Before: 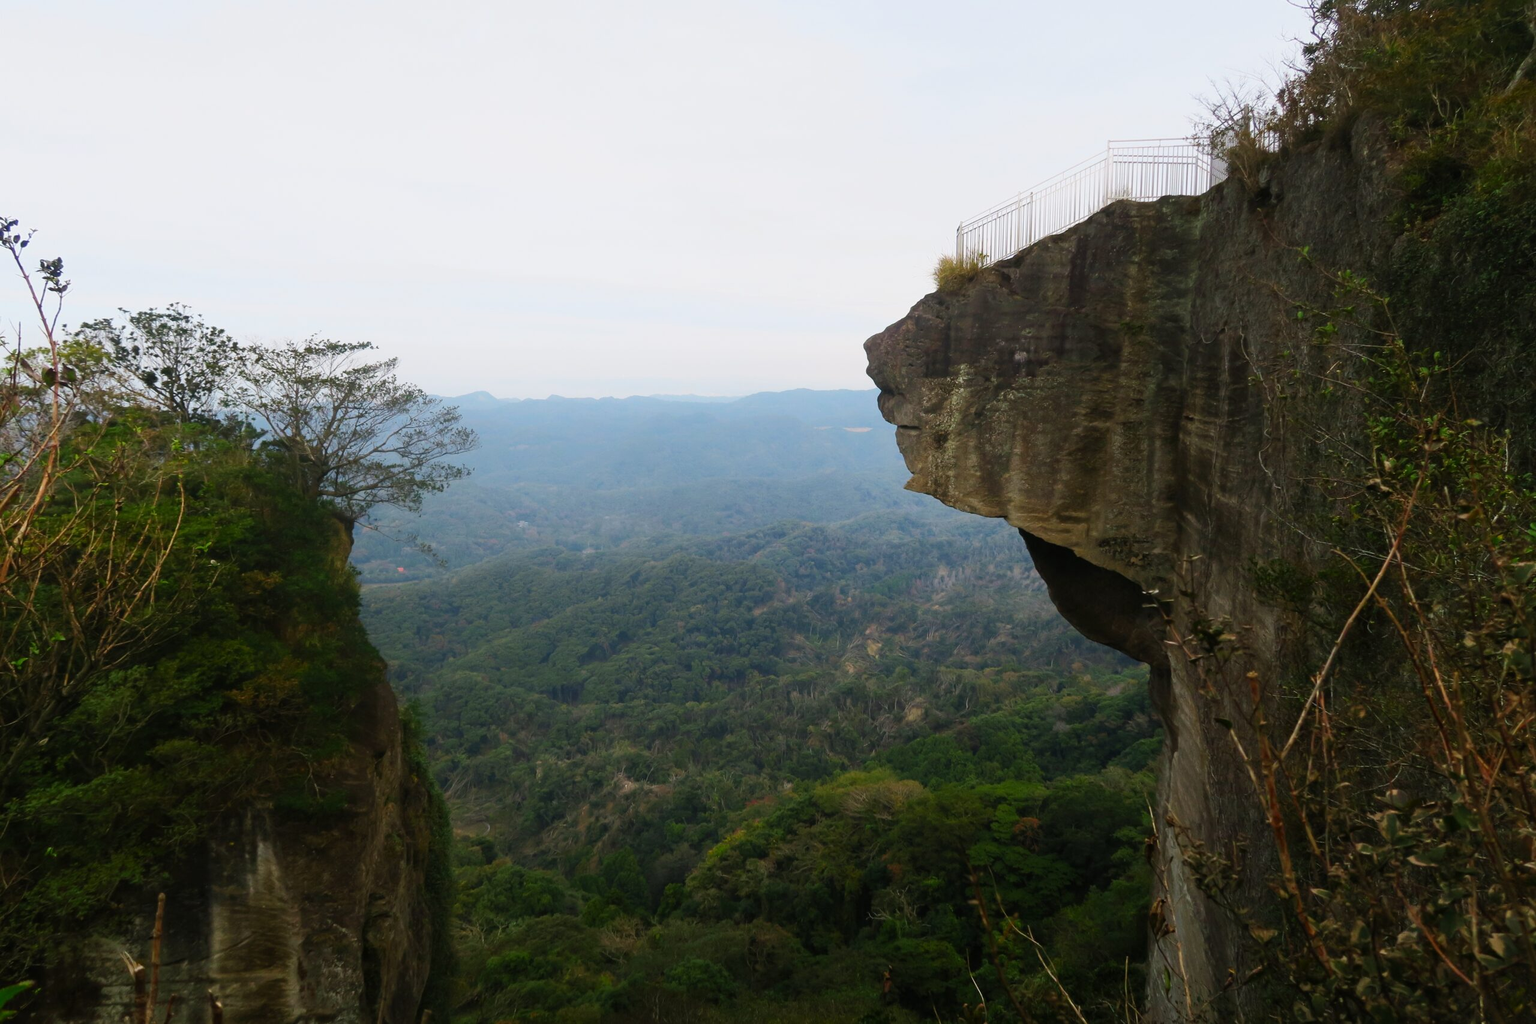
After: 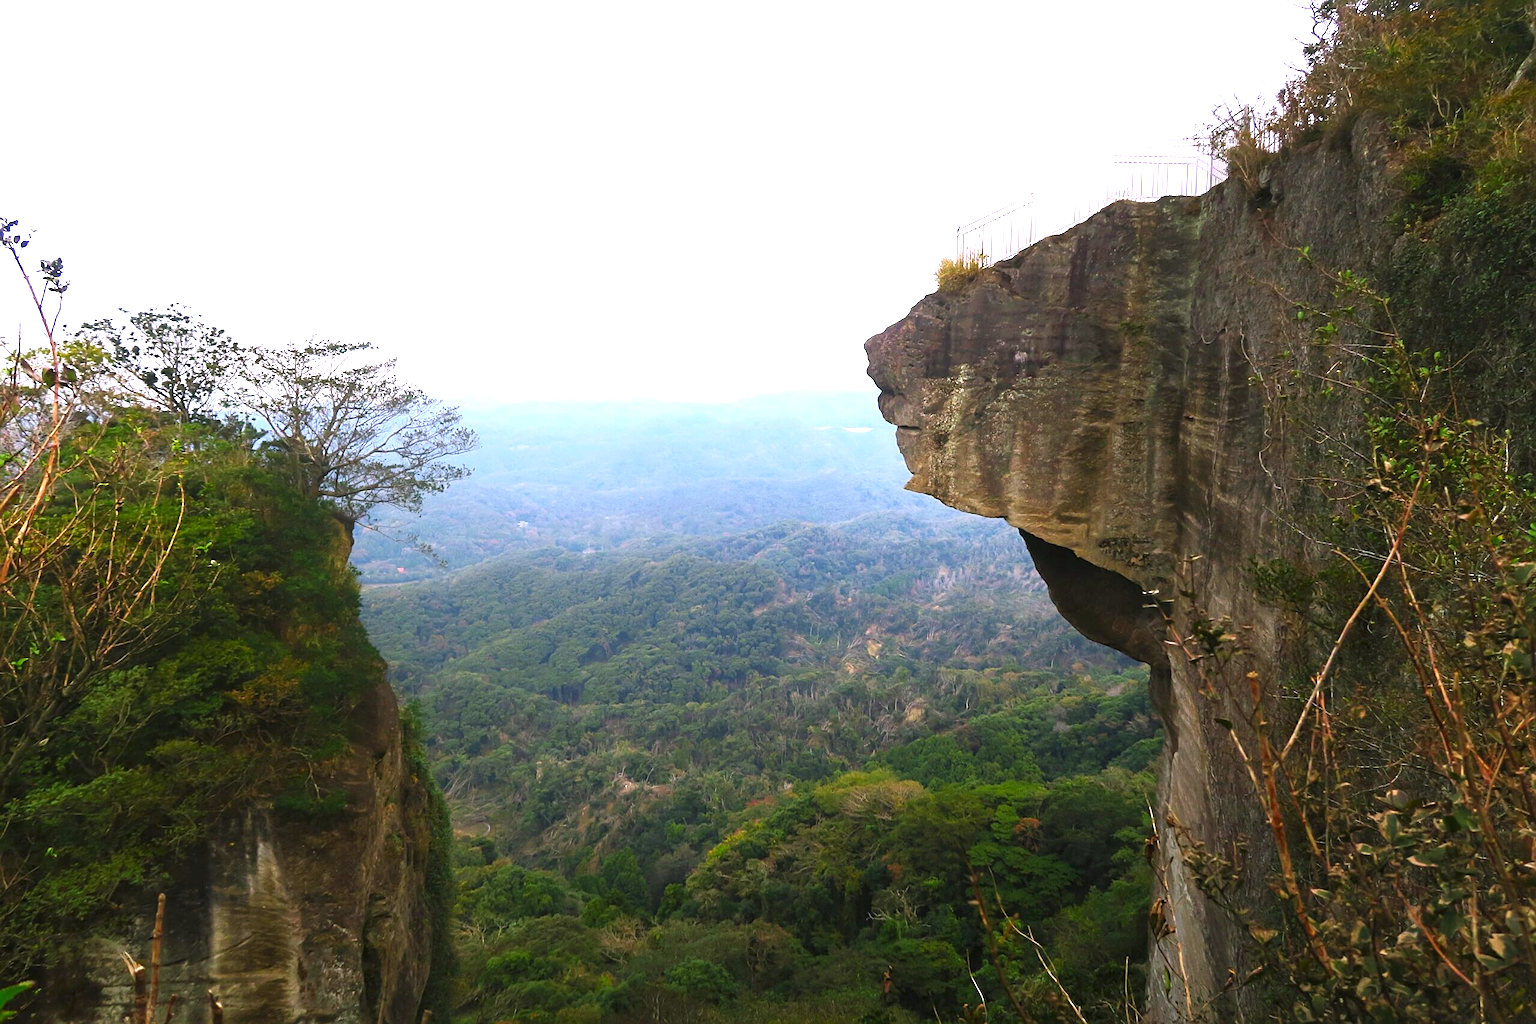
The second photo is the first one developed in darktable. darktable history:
shadows and highlights: radius 121.13, shadows 21.4, white point adjustment -9.72, highlights -14.39, soften with gaussian
sharpen: on, module defaults
exposure: black level correction 0, exposure 1.5 EV, compensate exposure bias true, compensate highlight preservation false
white balance: red 1.05, blue 1.072
